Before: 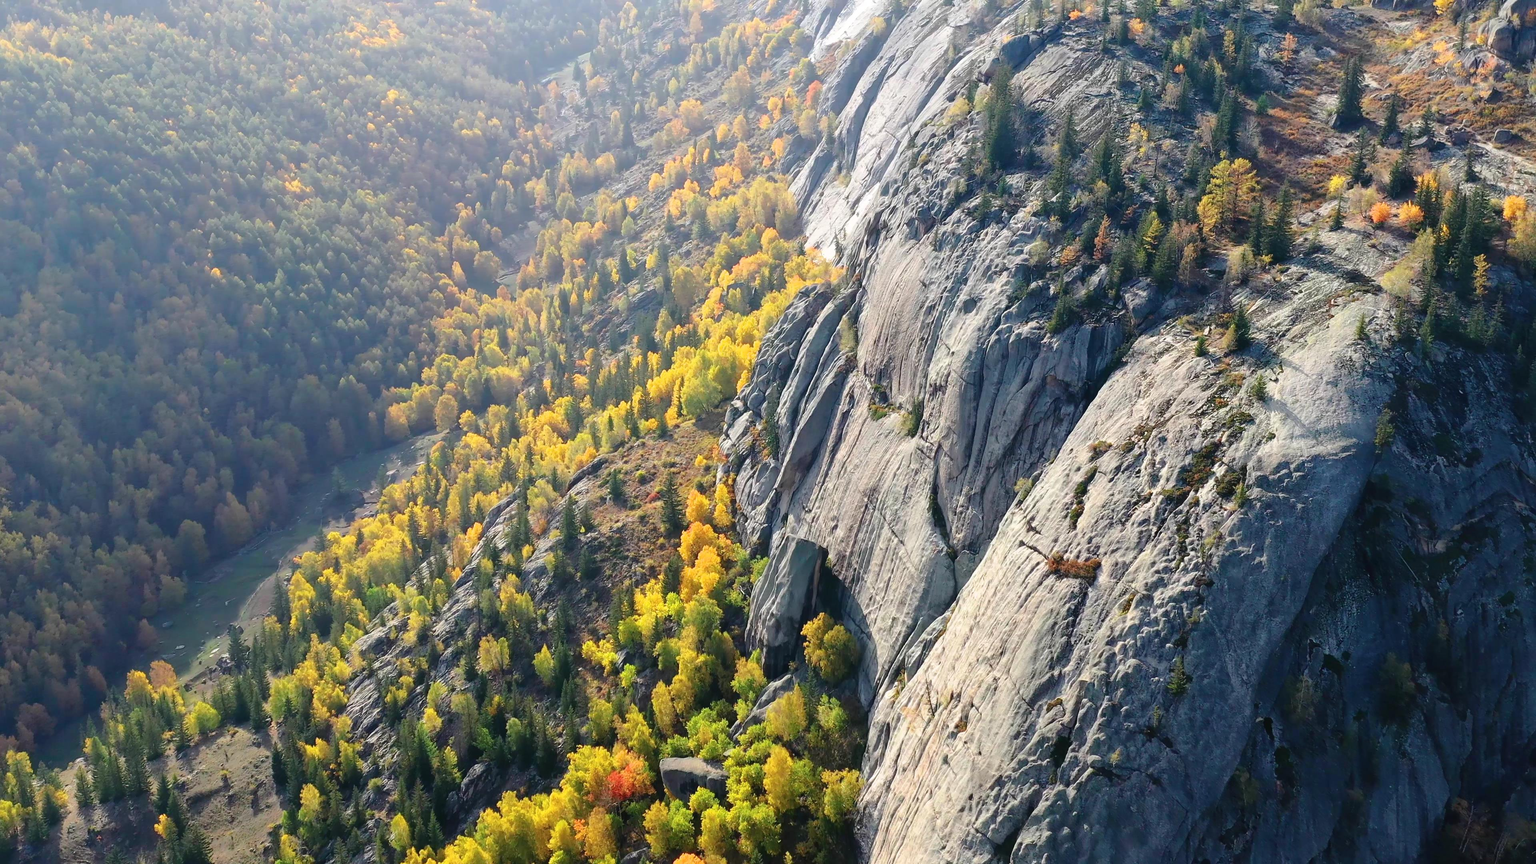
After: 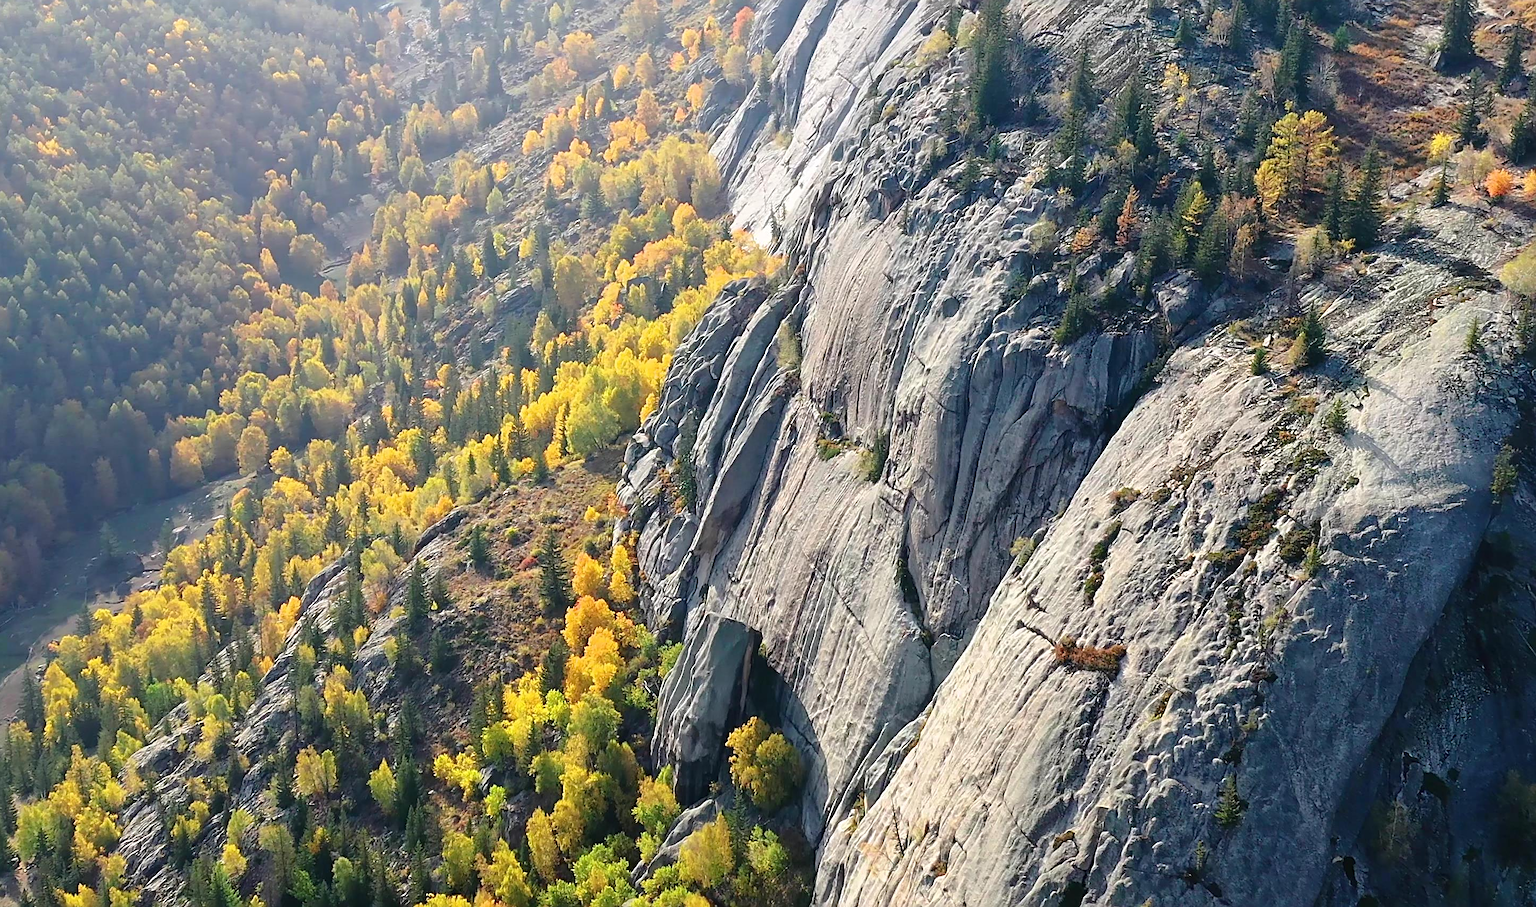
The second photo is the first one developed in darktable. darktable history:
crop: left 16.746%, top 8.784%, right 8.303%, bottom 12.51%
sharpen: radius 2.722
